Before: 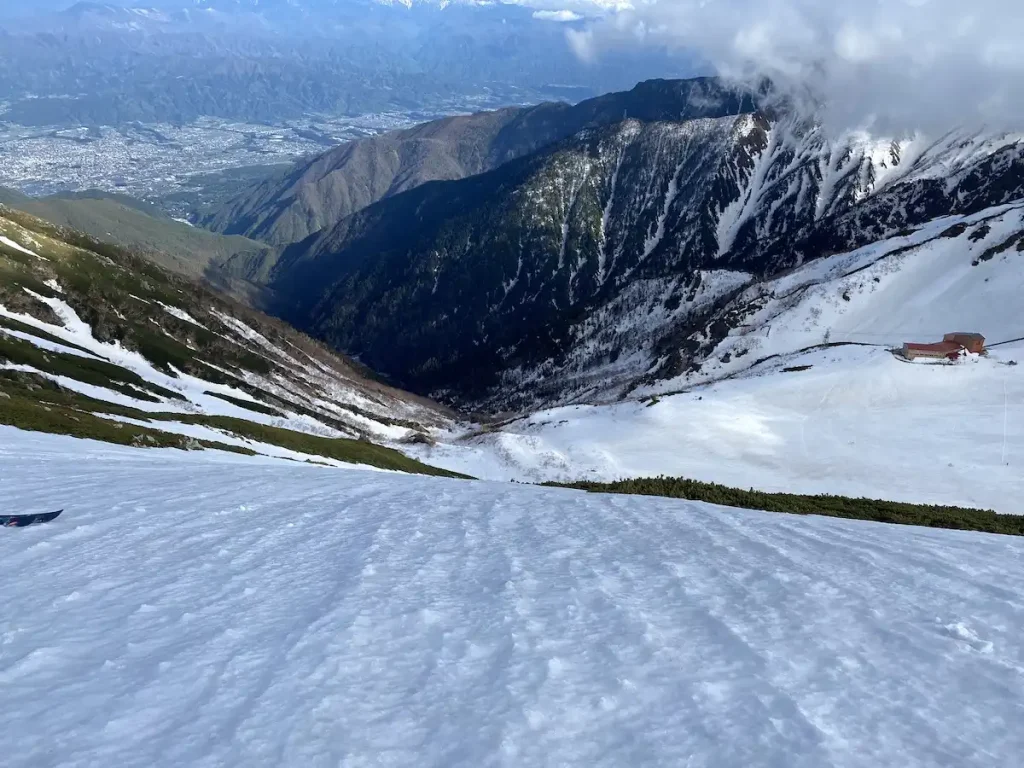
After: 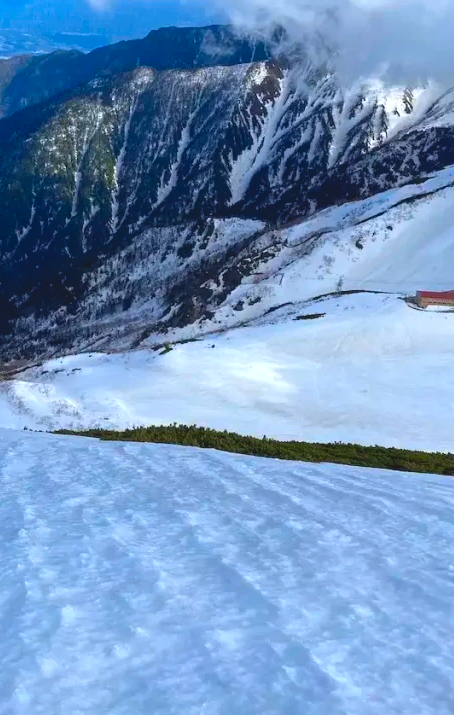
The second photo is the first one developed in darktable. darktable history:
color balance rgb: shadows lift › hue 84.68°, perceptual saturation grading › global saturation 30.935%, perceptual brilliance grading › highlights 11.301%, global vibrance 20%
crop: left 47.598%, top 6.85%, right 8.062%
contrast brightness saturation: contrast -0.171, saturation 0.187
